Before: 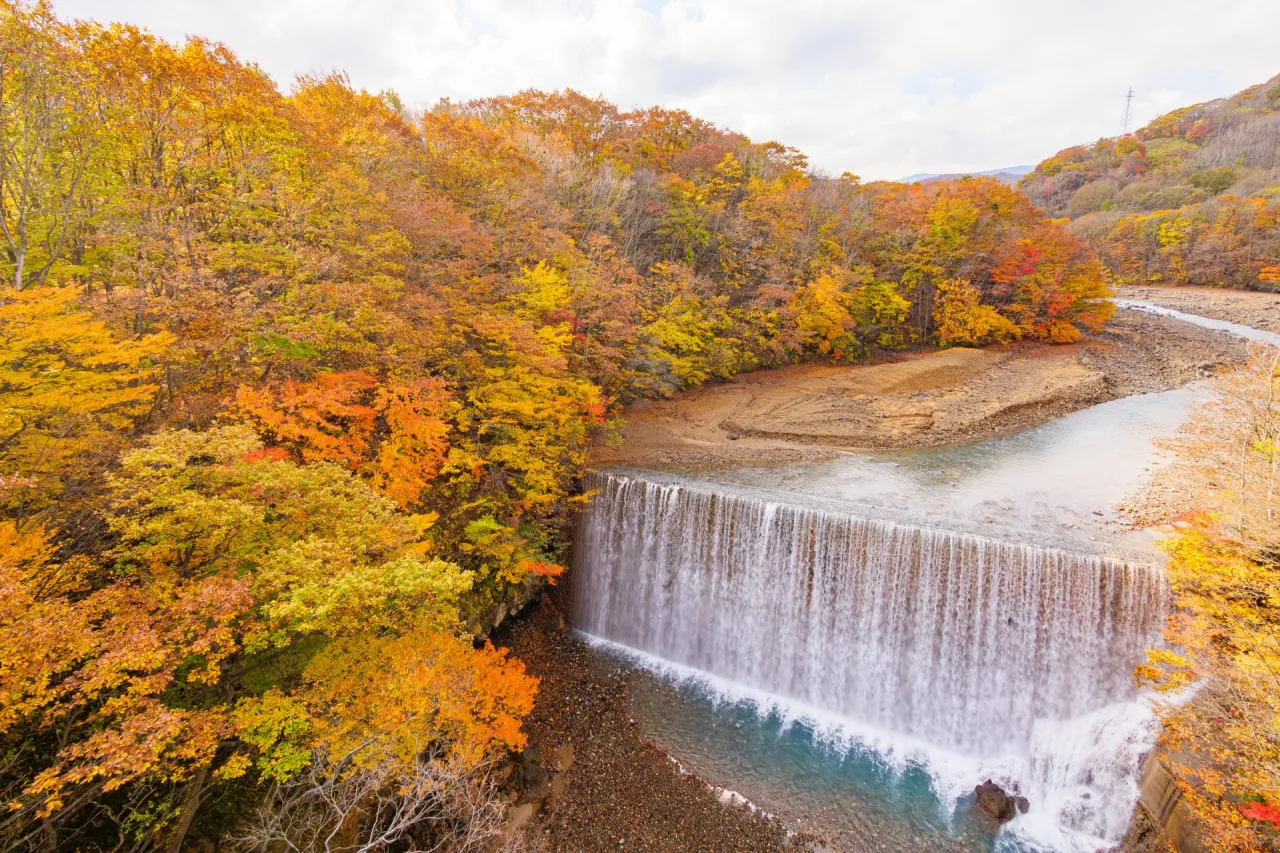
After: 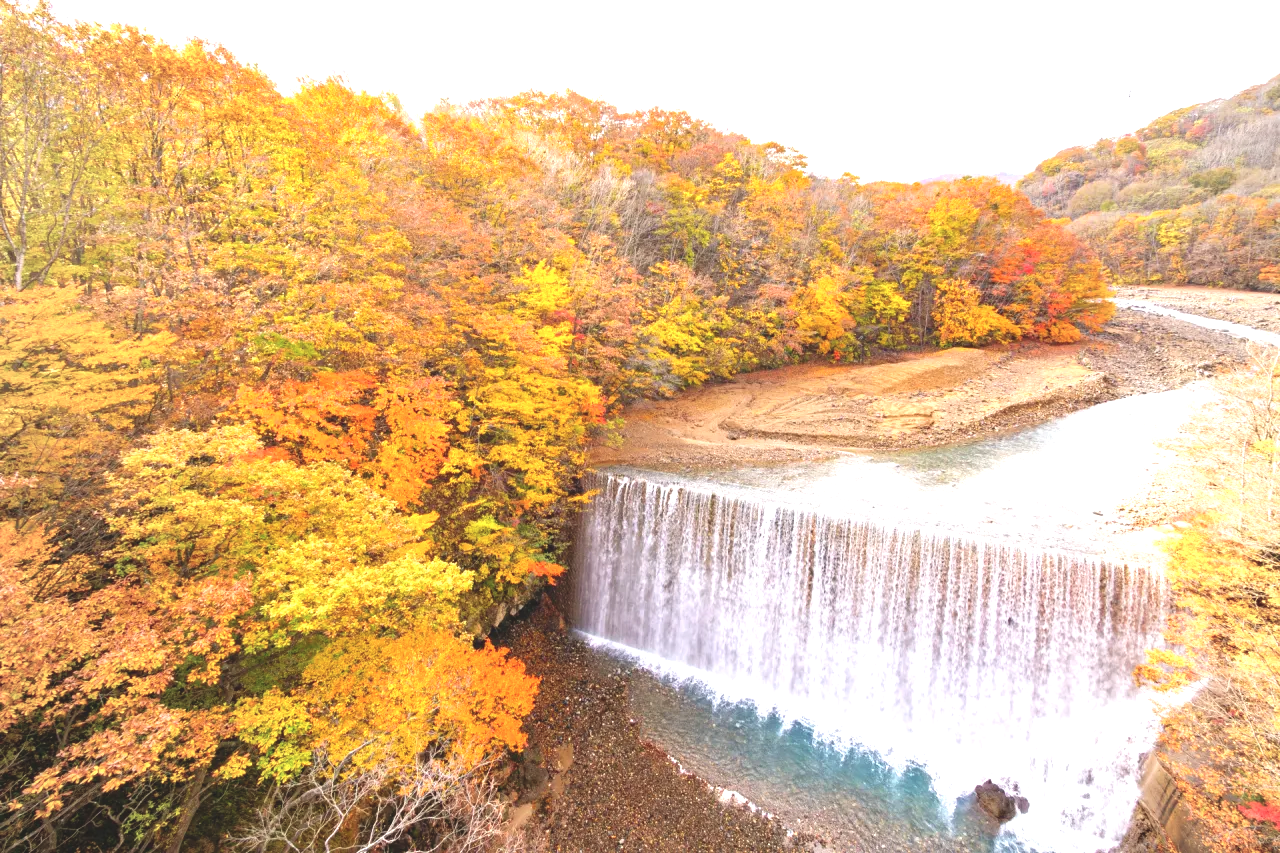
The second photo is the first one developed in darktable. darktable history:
exposure: black level correction -0.006, exposure 1 EV, compensate highlight preservation false
vignetting: fall-off start 96.53%, fall-off radius 100.42%, brightness -0.177, saturation -0.308, width/height ratio 0.614
color balance rgb: shadows lift › chroma 1.549%, shadows lift › hue 259.32°, power › hue 211.2°, linear chroma grading › shadows -1.805%, linear chroma grading › highlights -14.694%, linear chroma grading › global chroma -9.839%, linear chroma grading › mid-tones -10.252%, perceptual saturation grading › global saturation 25.781%
